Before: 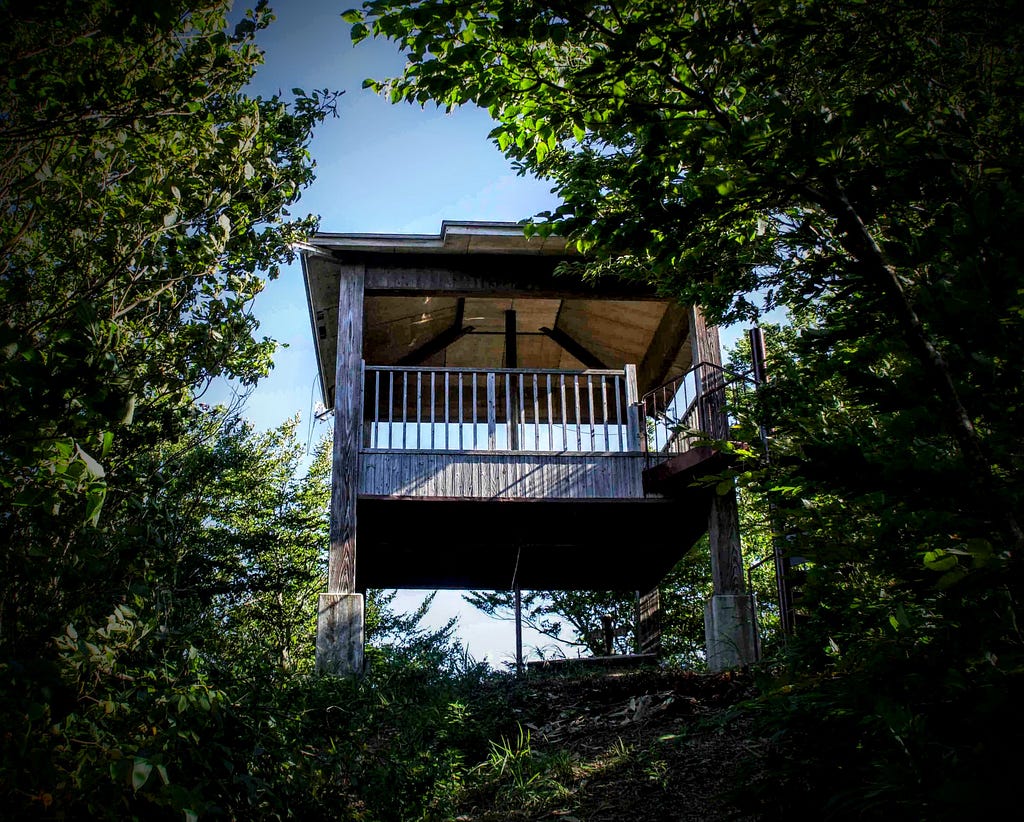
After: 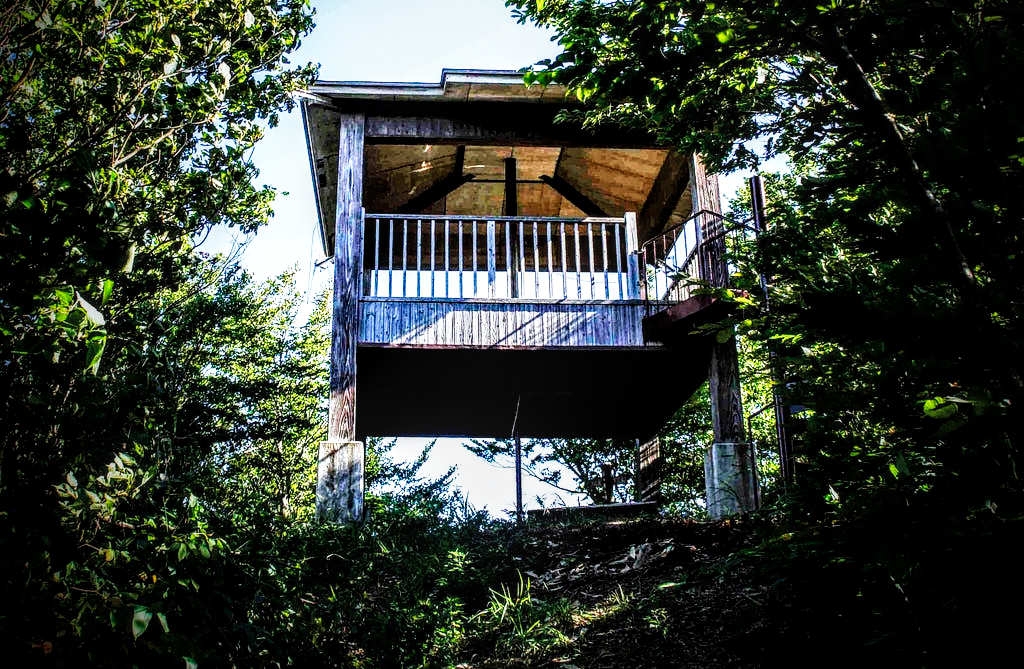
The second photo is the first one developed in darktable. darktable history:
local contrast: detail 150%
white balance: red 0.983, blue 1.036
base curve: curves: ch0 [(0, 0) (0.007, 0.004) (0.027, 0.03) (0.046, 0.07) (0.207, 0.54) (0.442, 0.872) (0.673, 0.972) (1, 1)], preserve colors none
crop and rotate: top 18.507%
